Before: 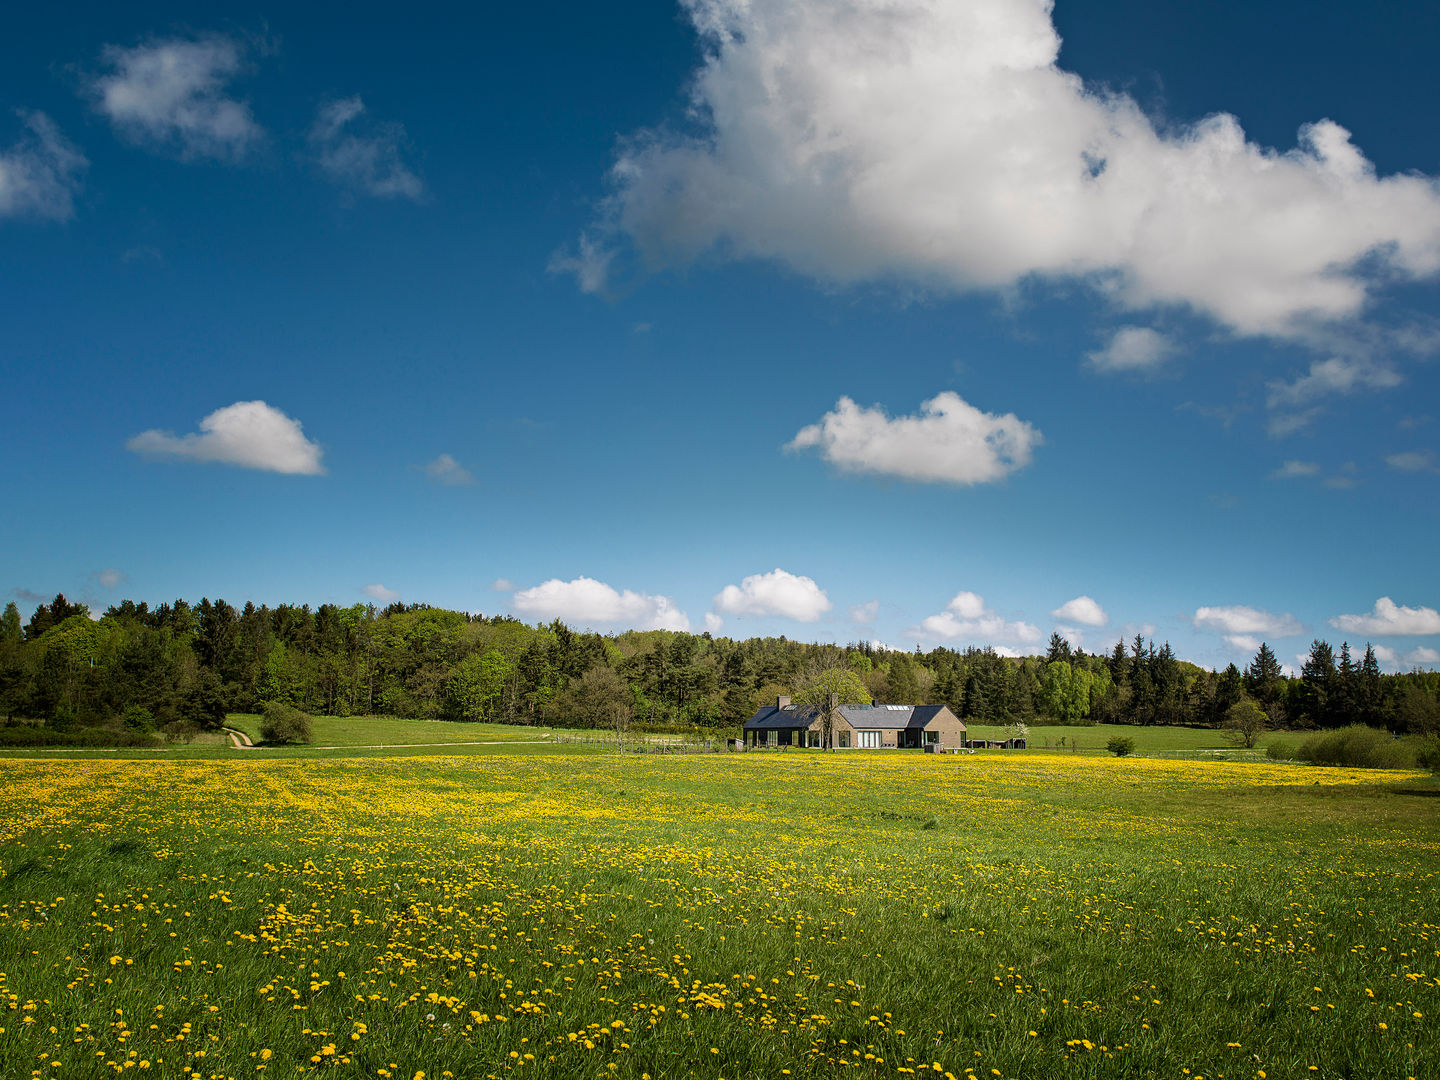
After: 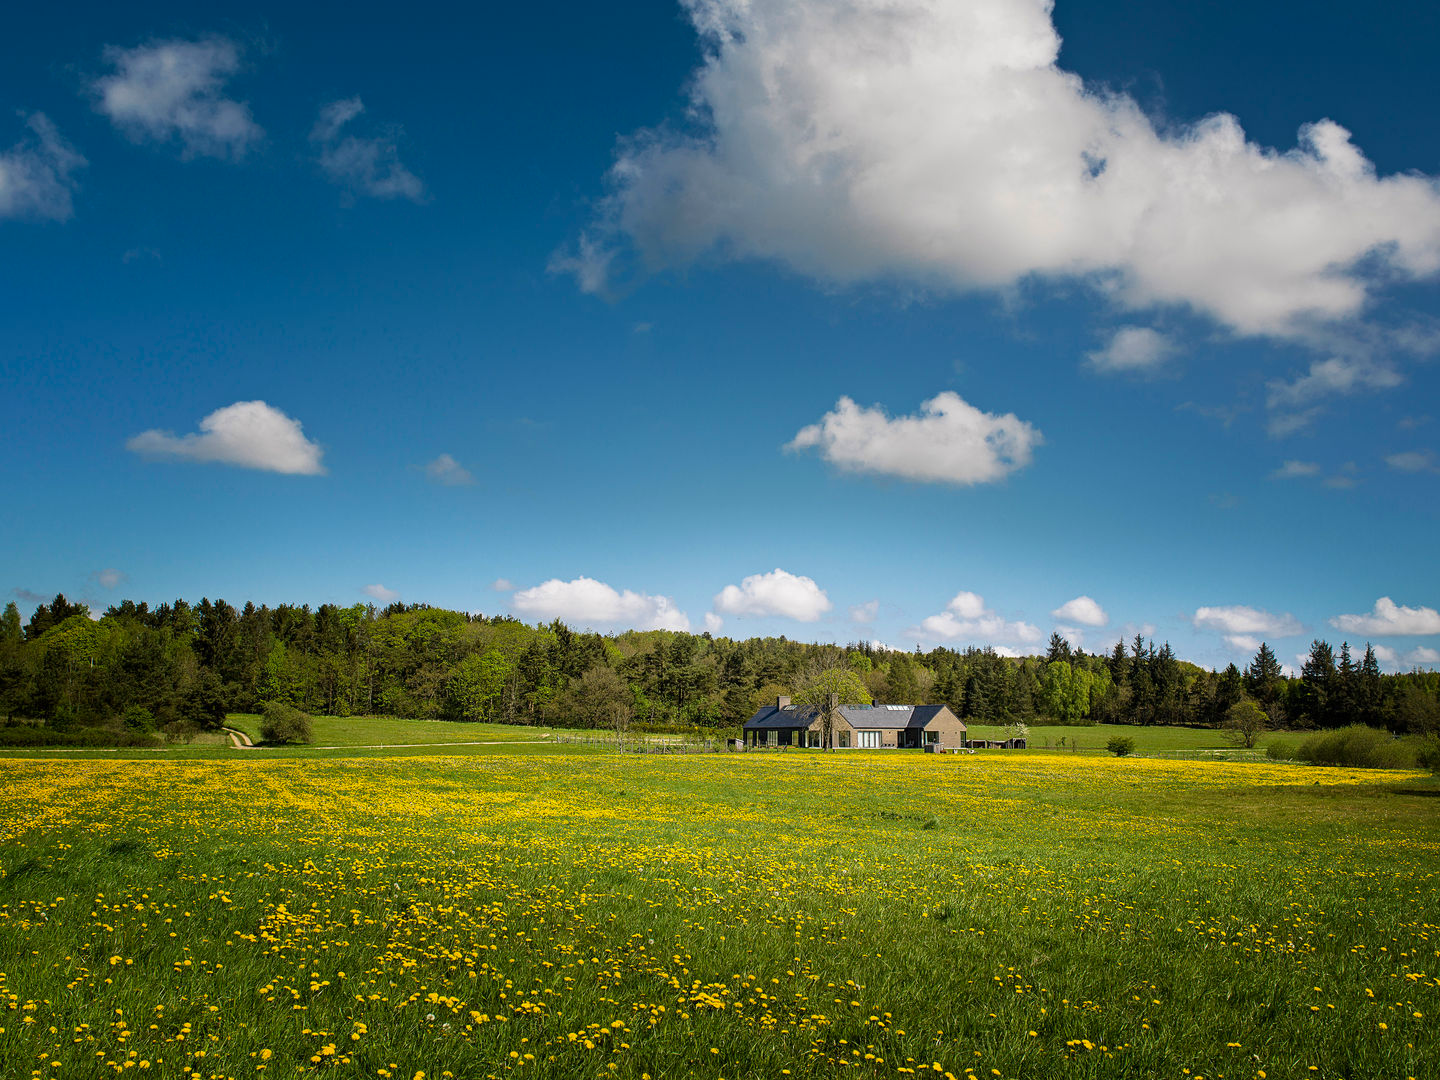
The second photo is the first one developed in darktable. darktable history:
color balance rgb: perceptual saturation grading › global saturation 0.838%, global vibrance 20%
